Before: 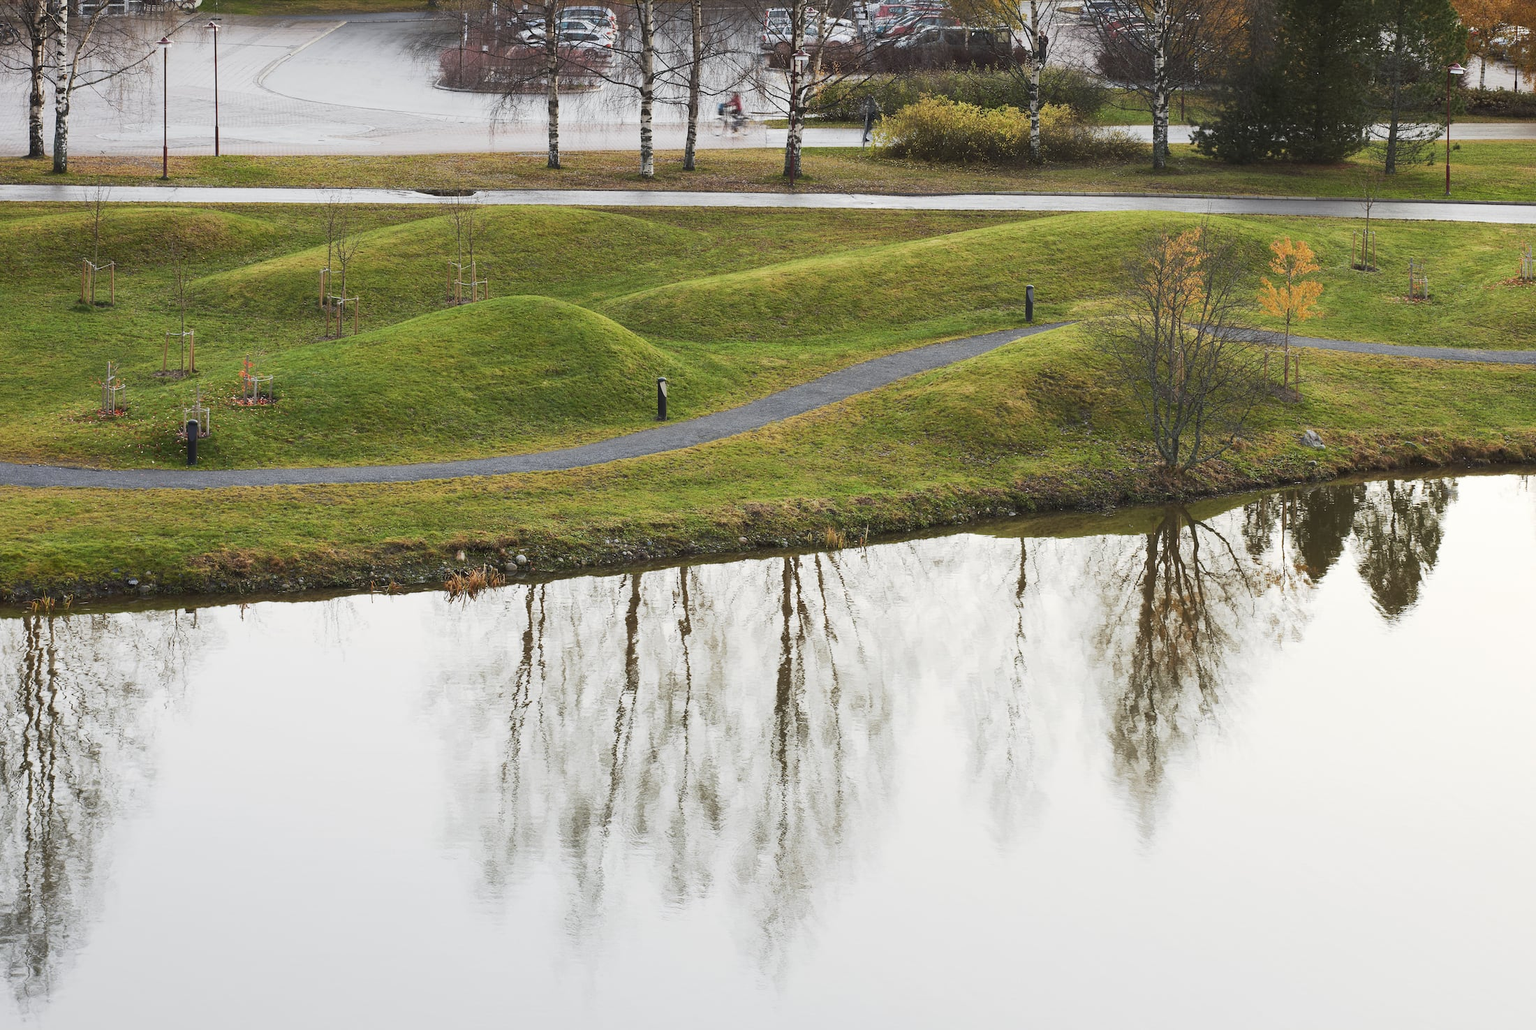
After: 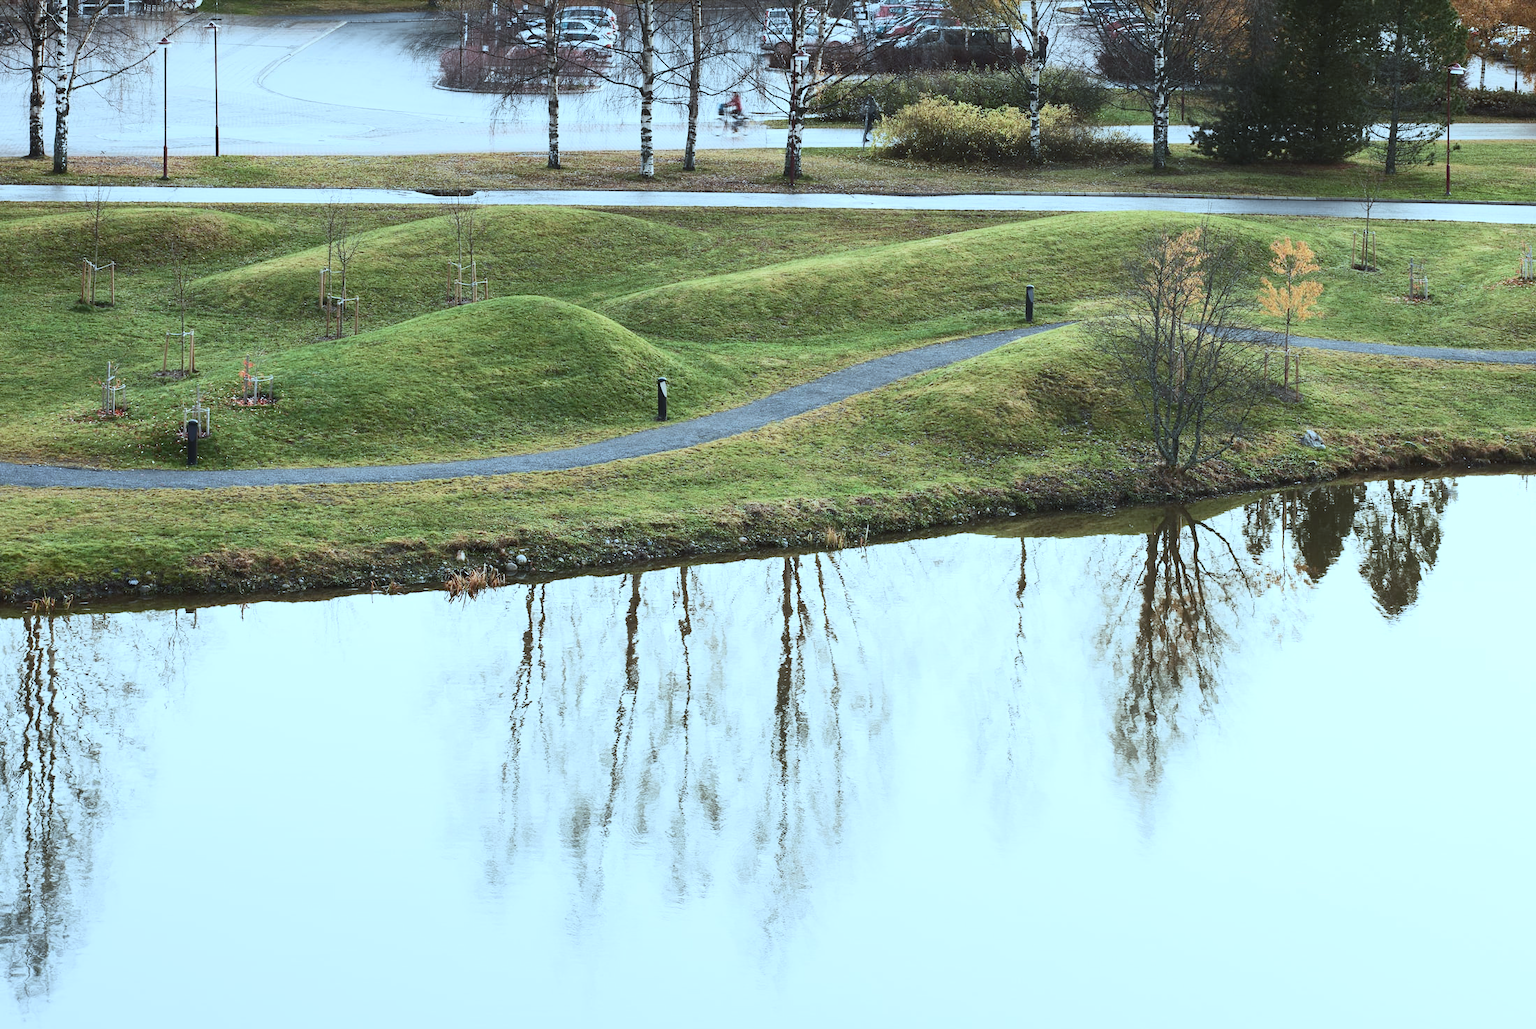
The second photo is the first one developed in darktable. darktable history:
color correction: highlights a* -10.69, highlights b* -19.19
contrast brightness saturation: contrast 0.24, brightness 0.09
